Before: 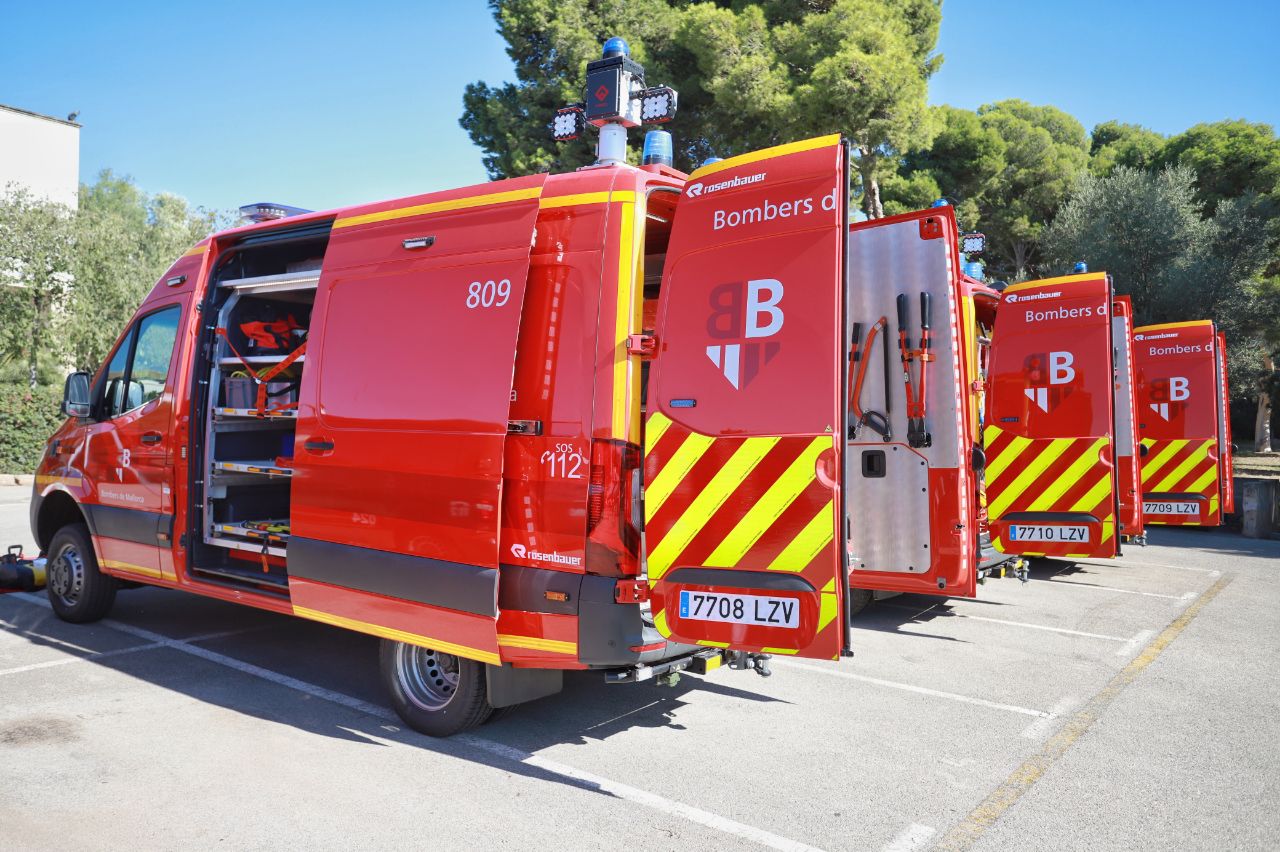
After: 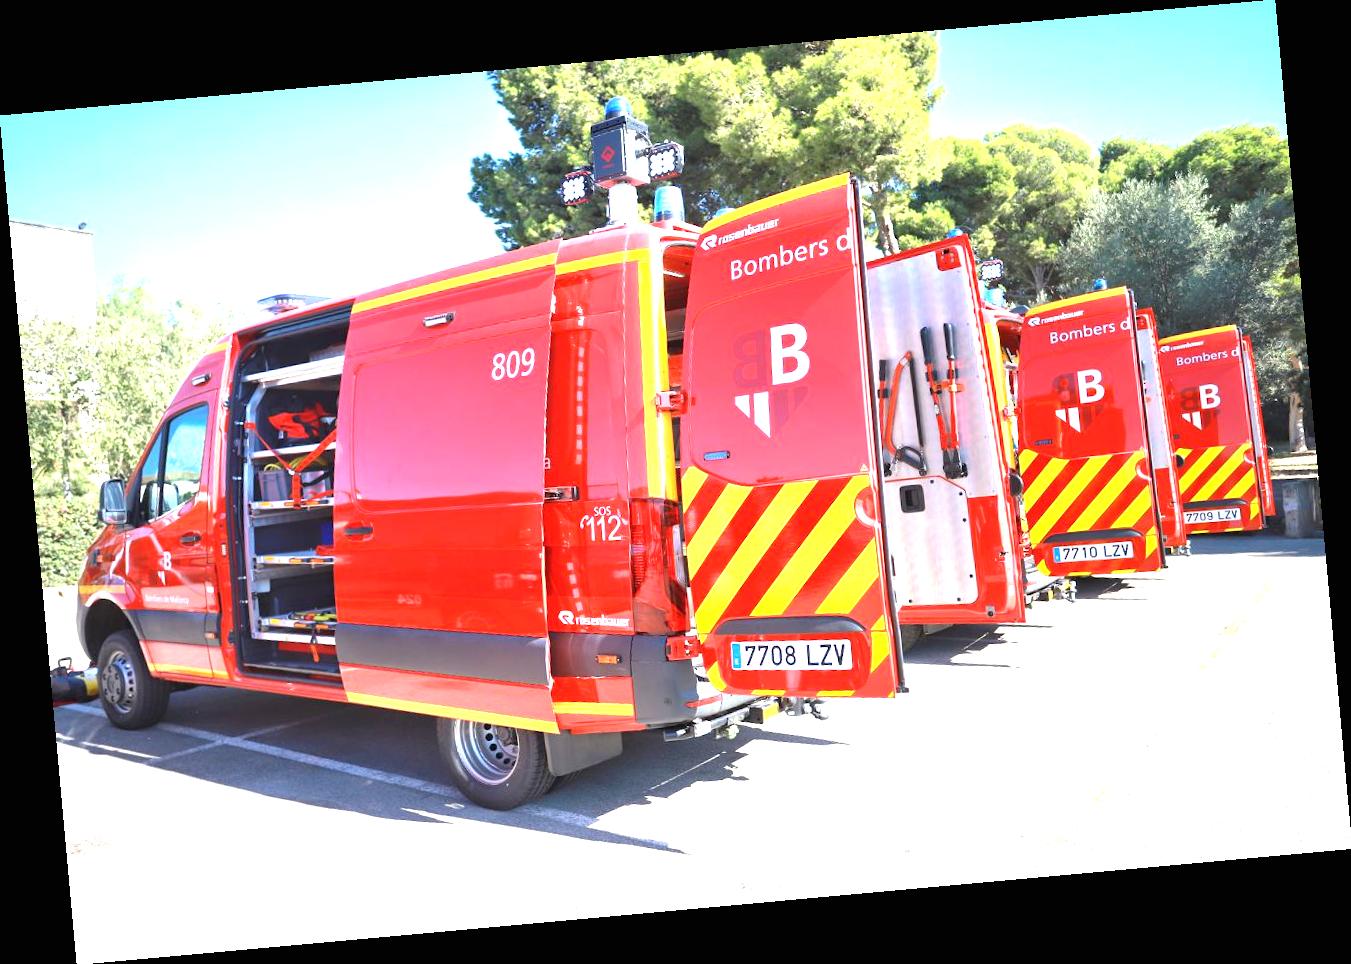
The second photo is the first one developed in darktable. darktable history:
rotate and perspective: rotation -5.2°, automatic cropping off
exposure: black level correction 0, exposure 1.45 EV, compensate exposure bias true, compensate highlight preservation false
